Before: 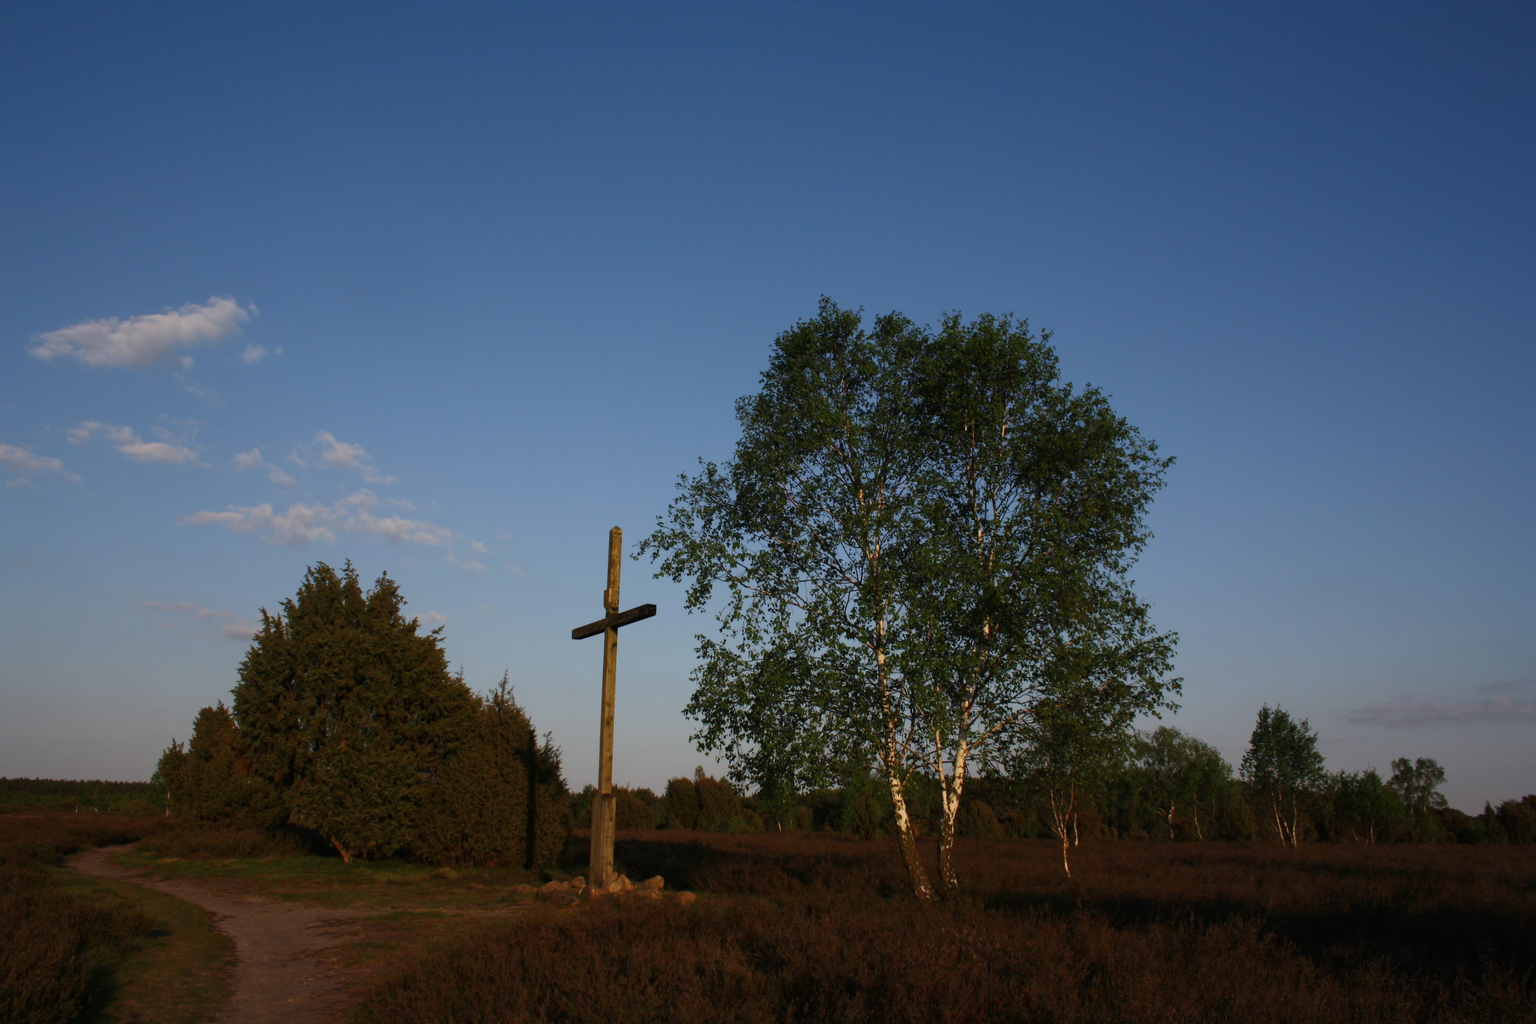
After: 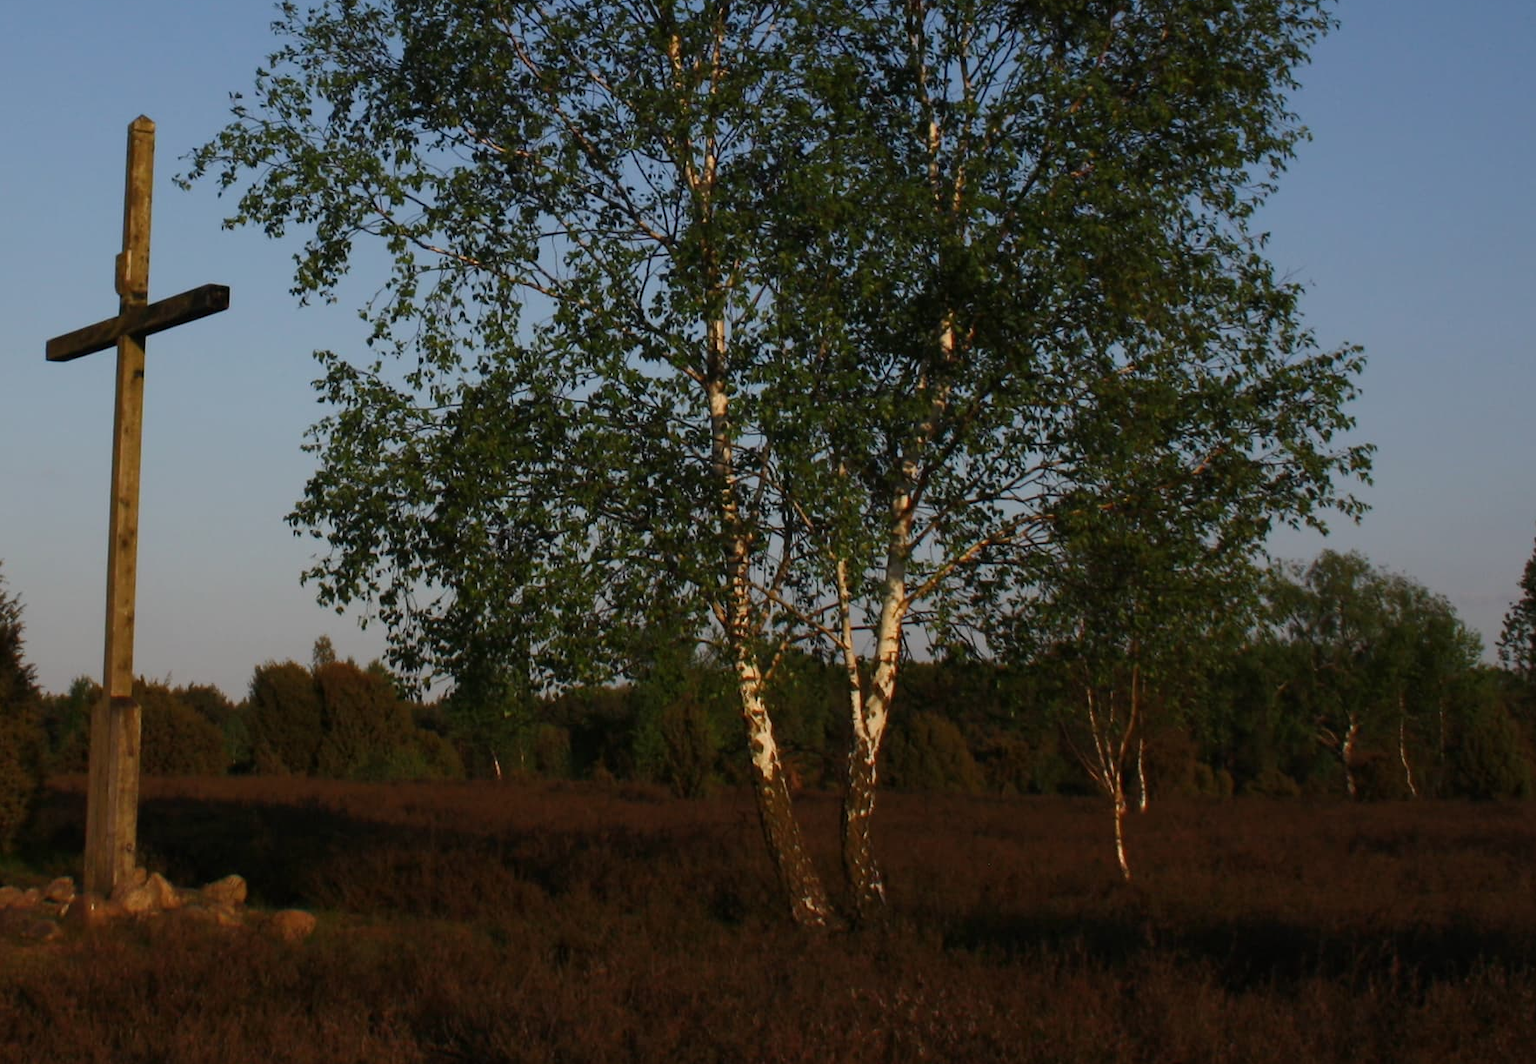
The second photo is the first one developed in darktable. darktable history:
crop: left 35.871%, top 46.213%, right 18.123%, bottom 5.94%
